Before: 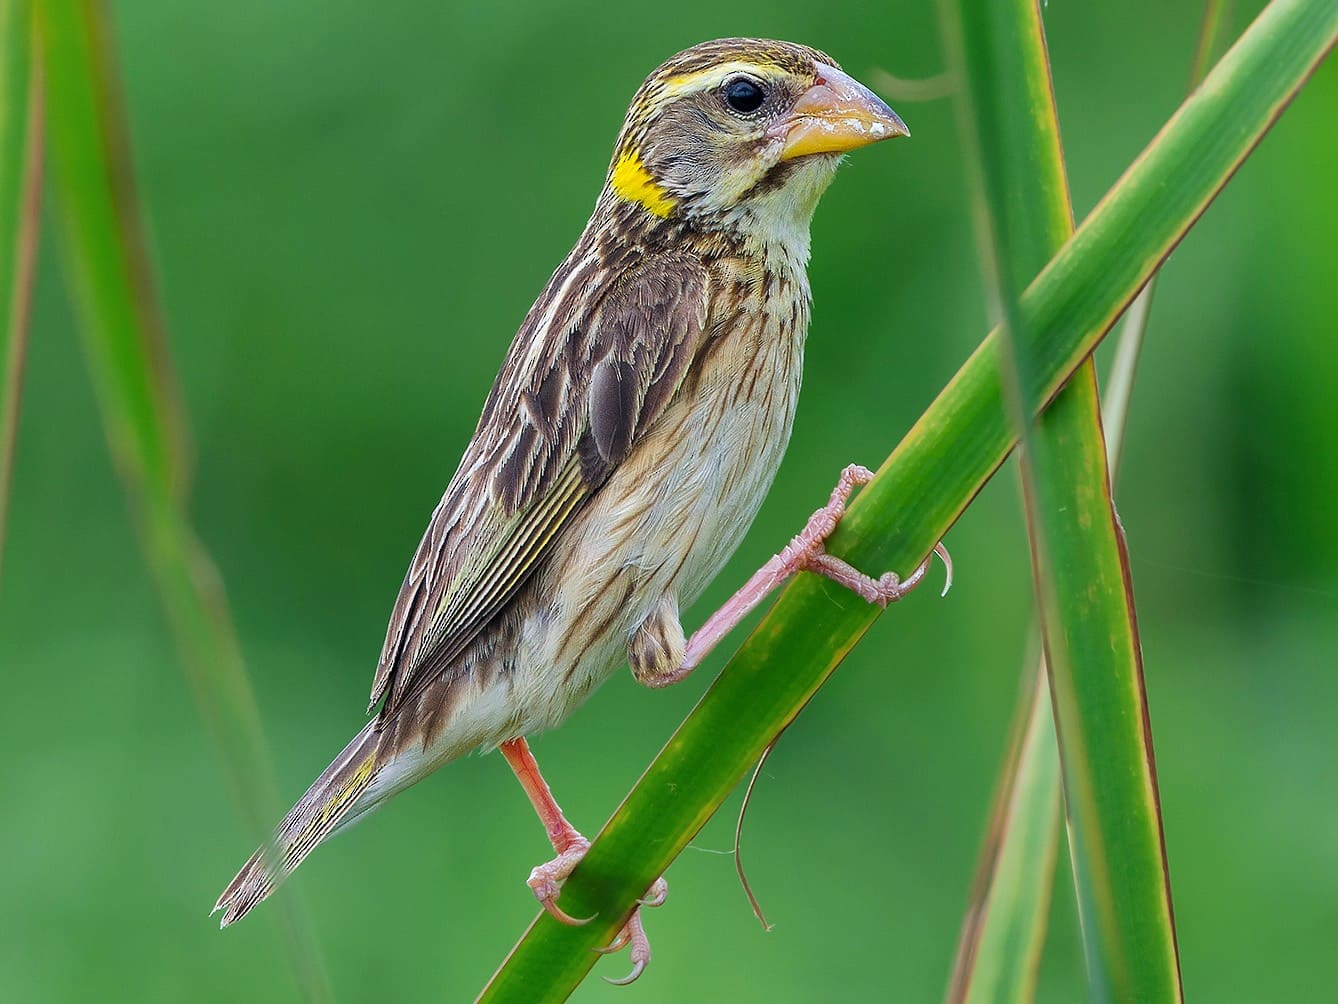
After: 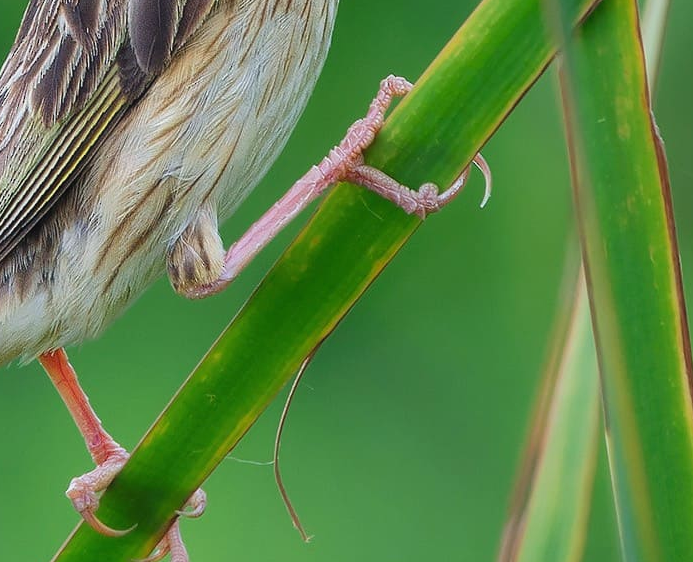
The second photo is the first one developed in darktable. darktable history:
crop: left 34.479%, top 38.822%, right 13.718%, bottom 5.172%
contrast equalizer: y [[0.5, 0.488, 0.462, 0.461, 0.491, 0.5], [0.5 ×6], [0.5 ×6], [0 ×6], [0 ×6]]
